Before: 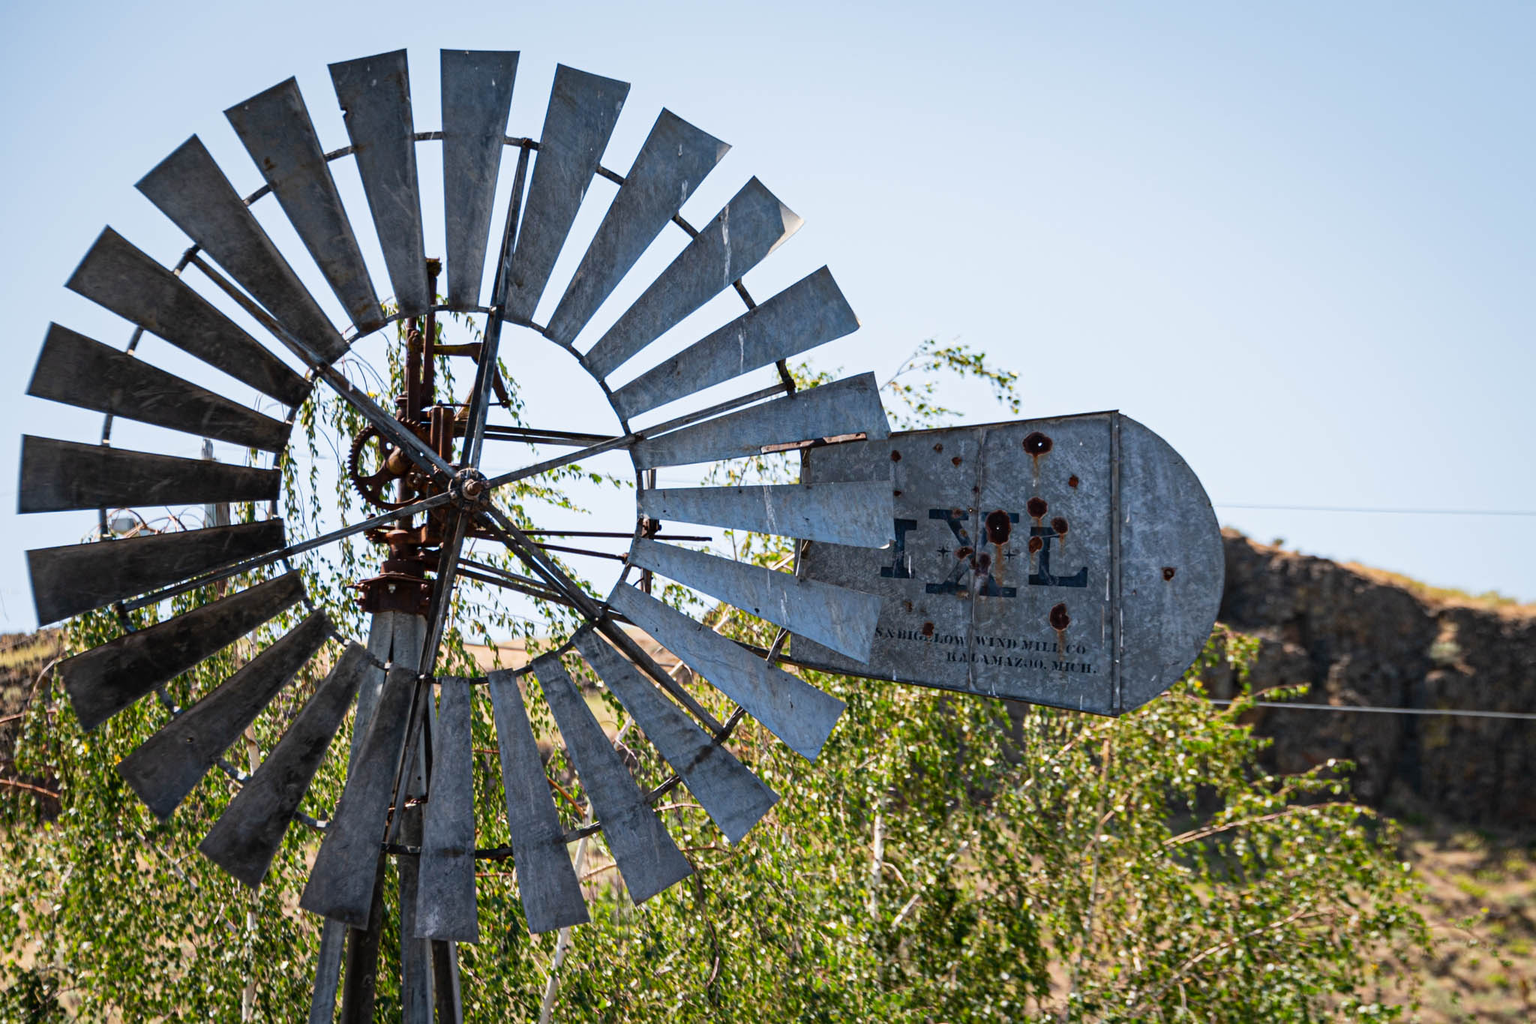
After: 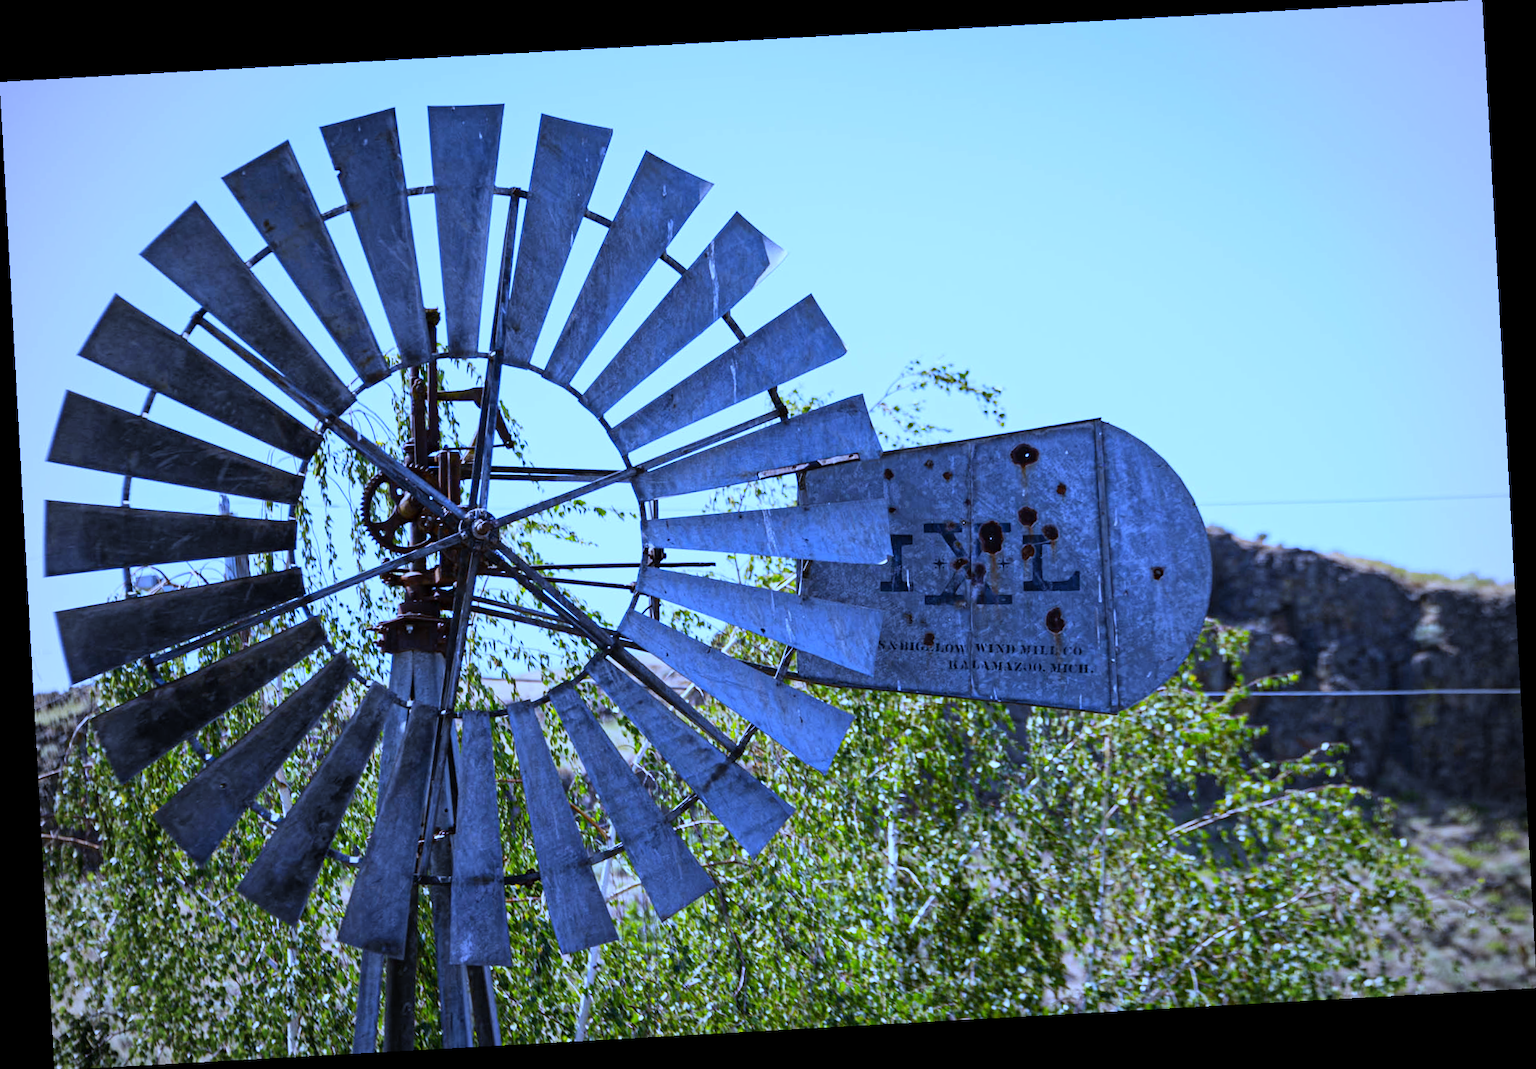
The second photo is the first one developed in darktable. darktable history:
vignetting: fall-off start 79.88%
white balance: red 0.766, blue 1.537
rotate and perspective: rotation -3.18°, automatic cropping off
